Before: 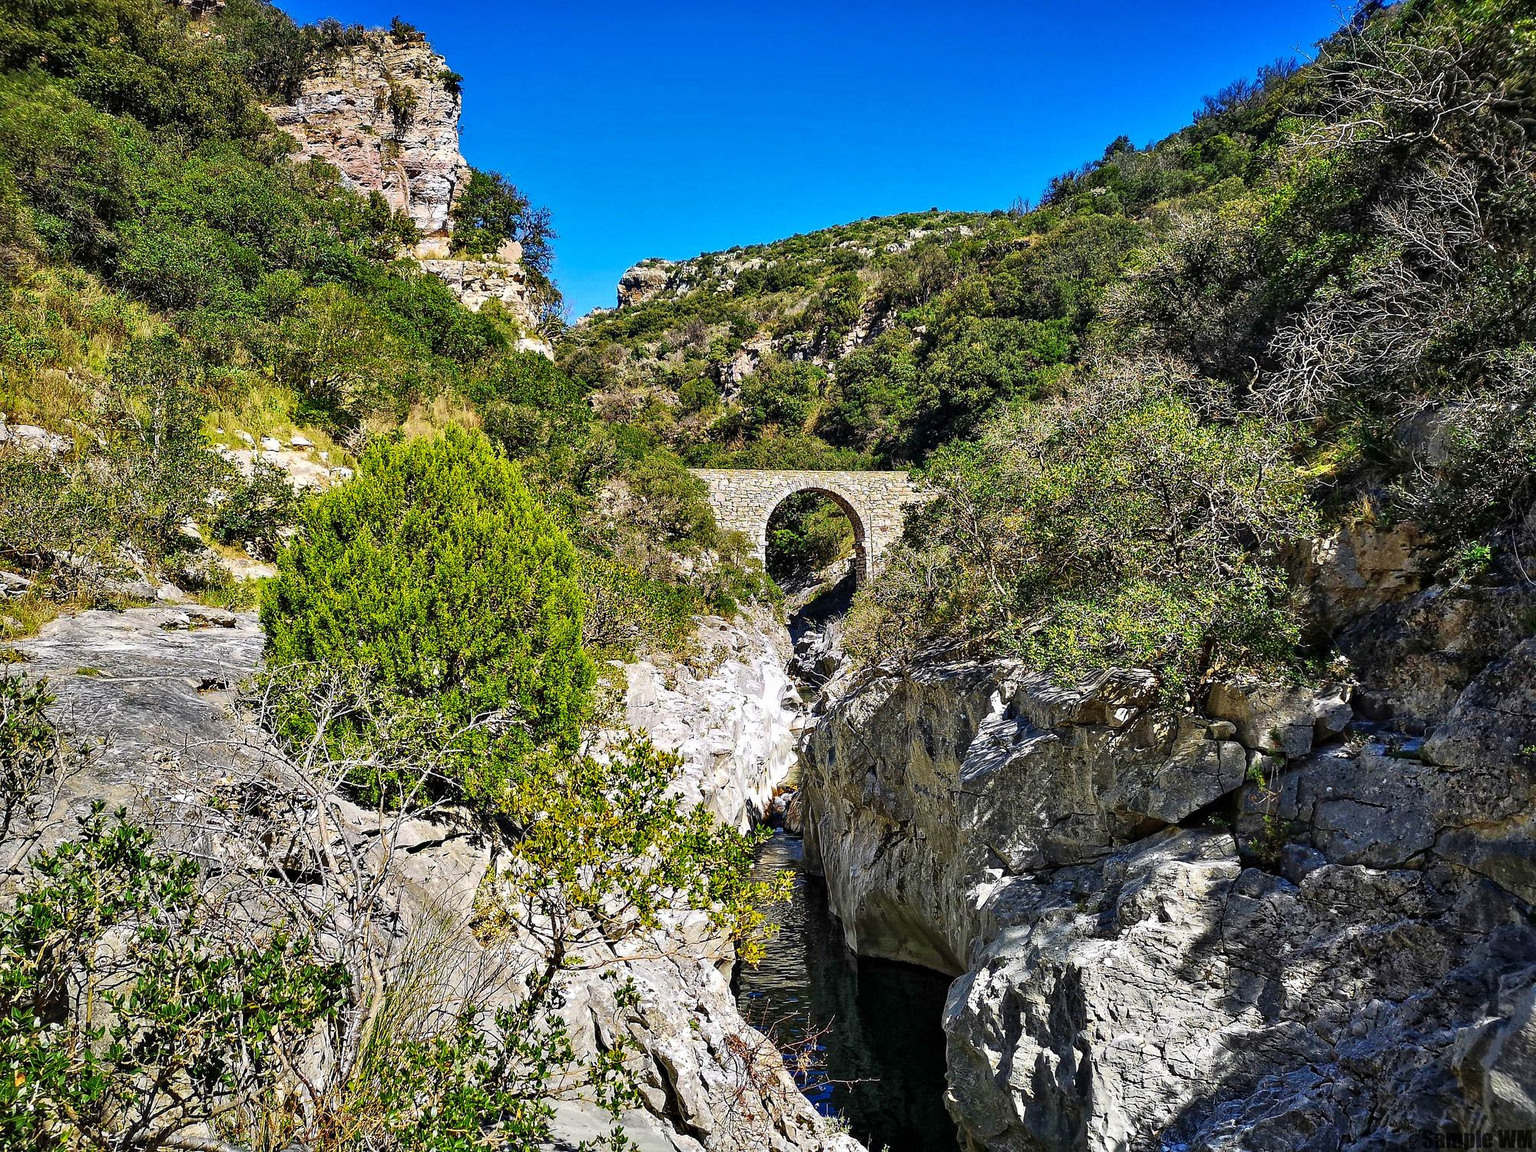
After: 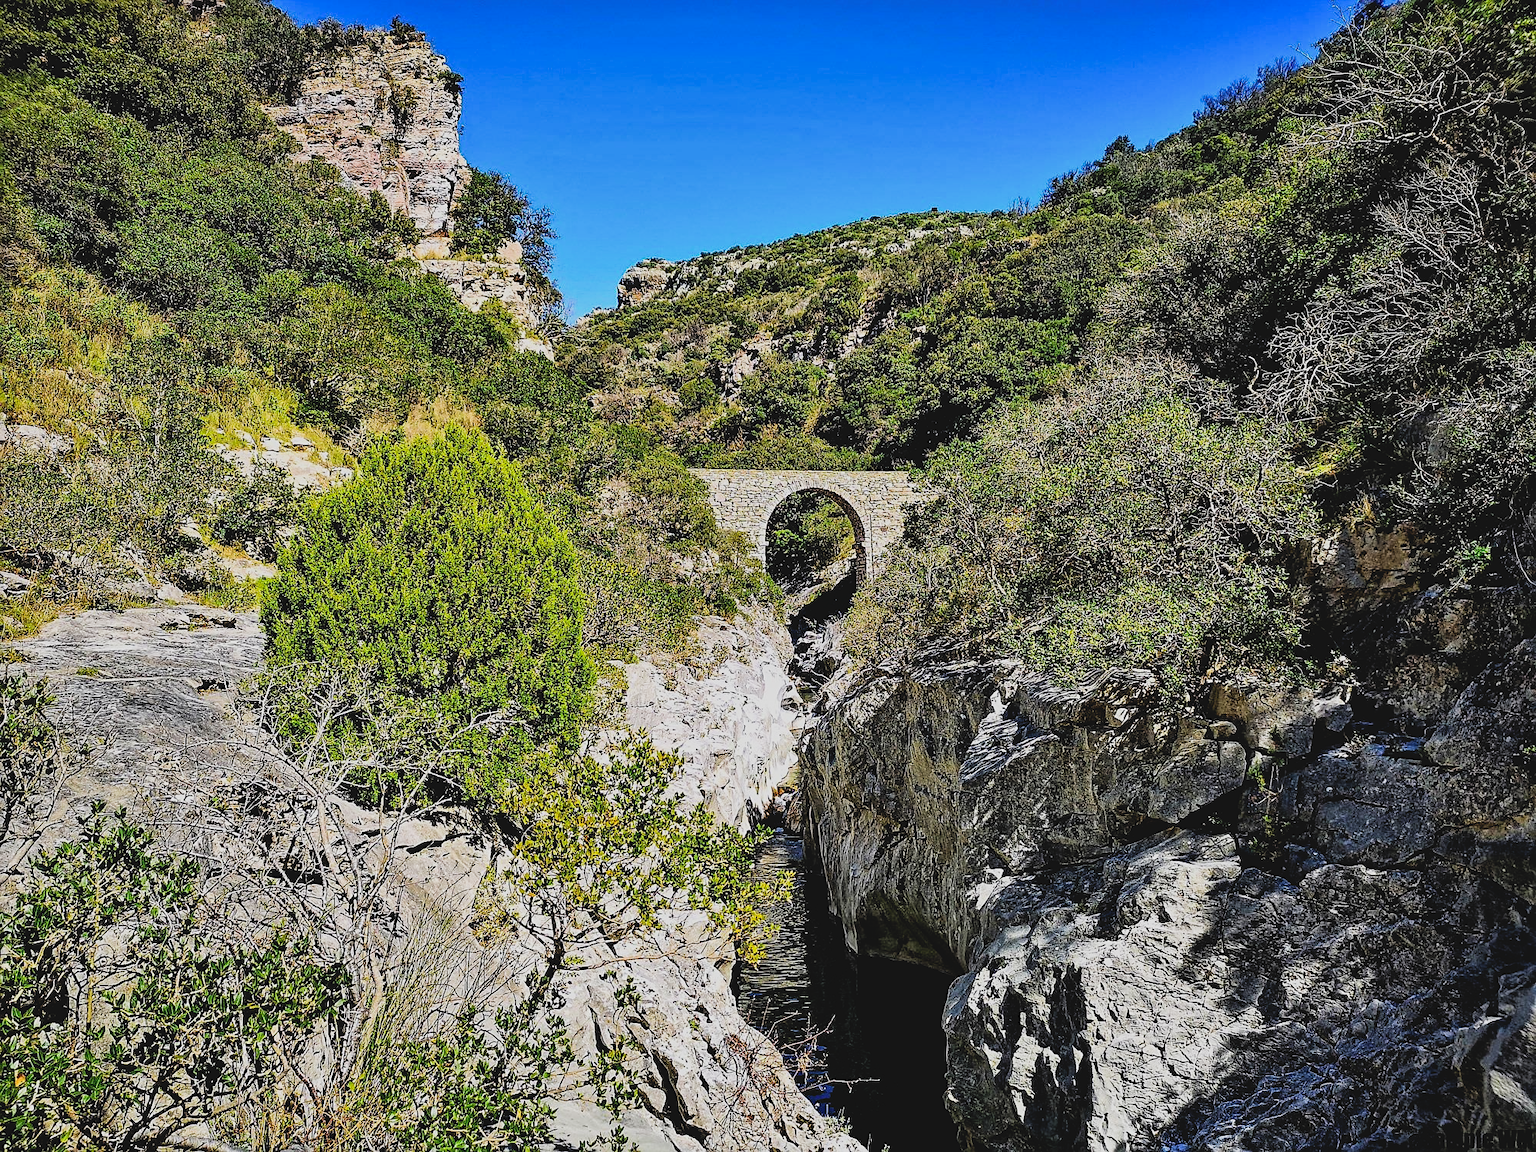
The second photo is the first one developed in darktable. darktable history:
sharpen: on, module defaults
filmic rgb: black relative exposure -5.06 EV, white relative exposure 3.98 EV, hardness 2.88, contrast 1.299, highlights saturation mix -30.57%
contrast brightness saturation: contrast -0.099, brightness 0.047, saturation 0.084
